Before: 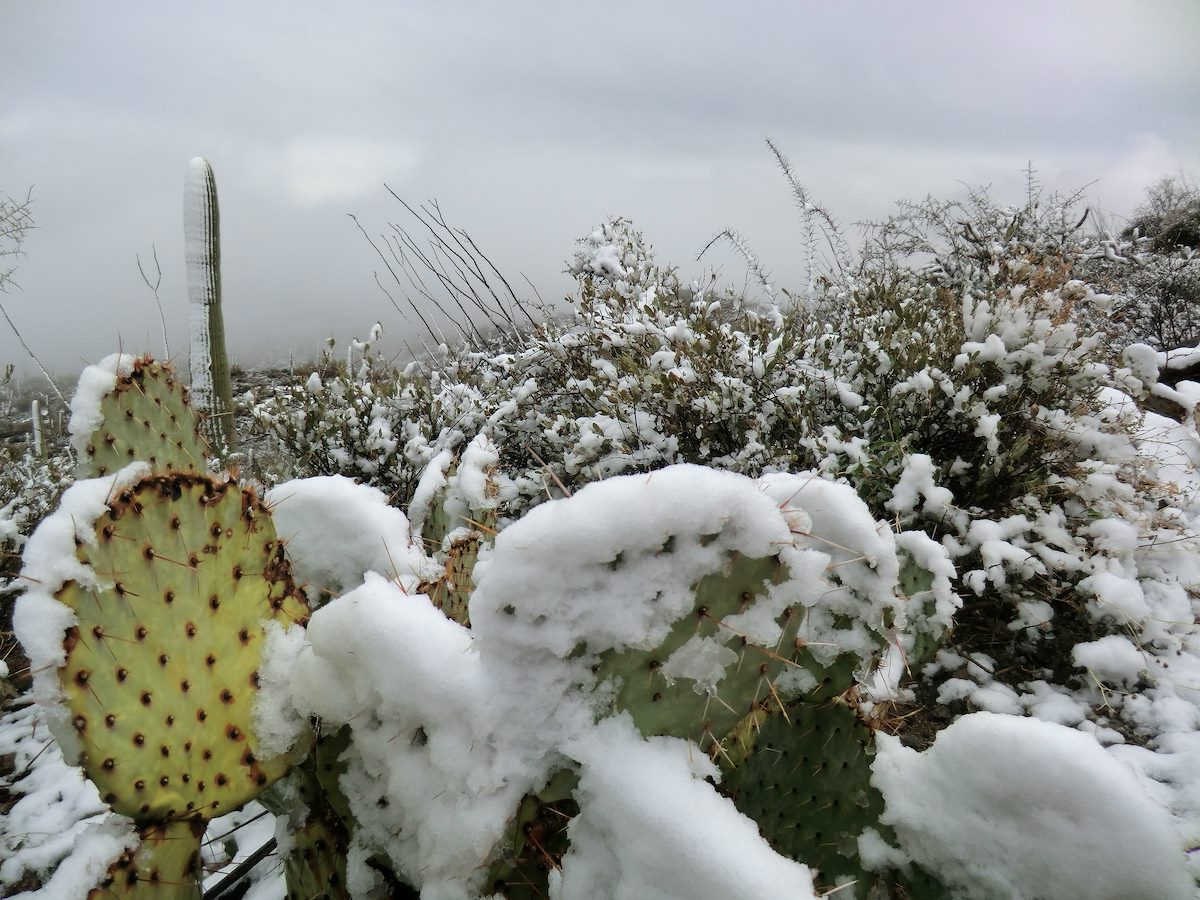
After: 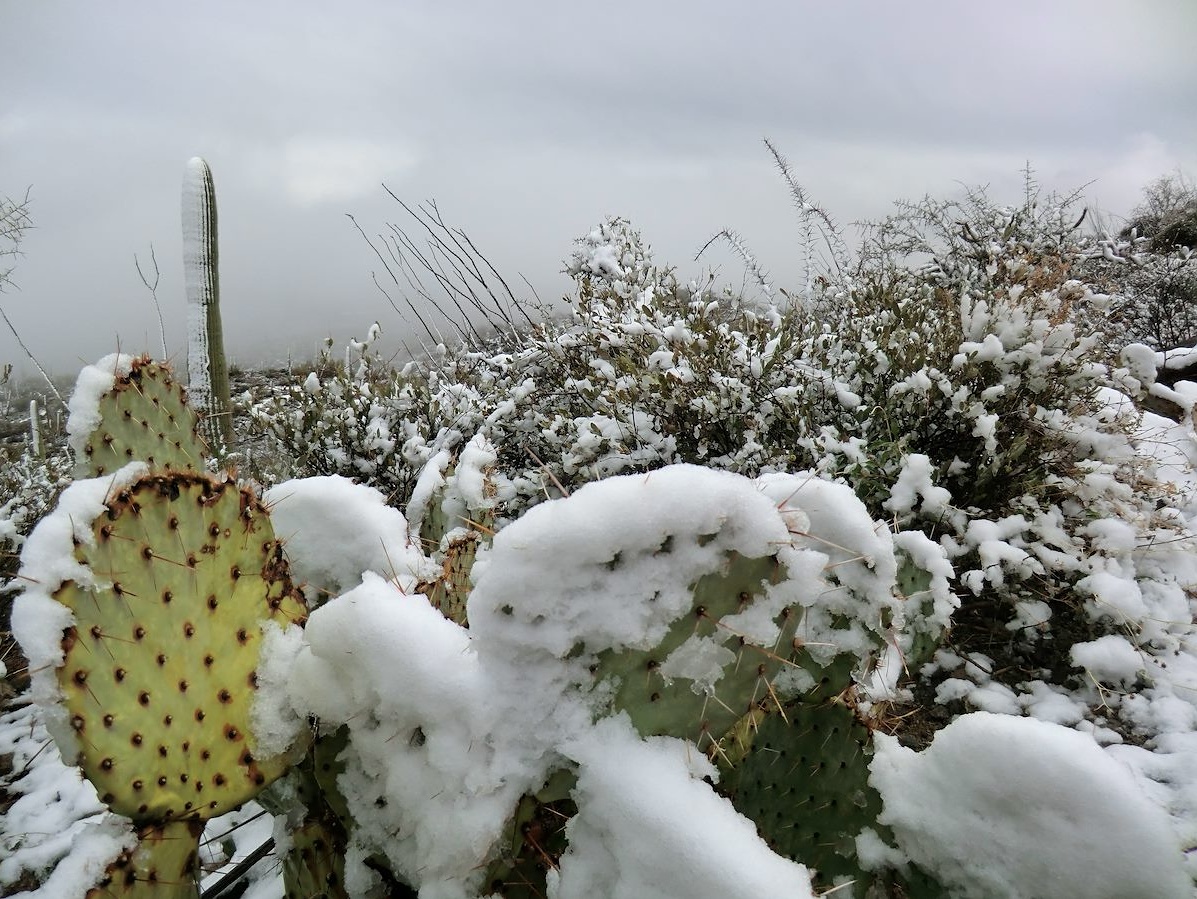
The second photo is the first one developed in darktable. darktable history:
crop and rotate: left 0.182%, bottom 0%
sharpen: amount 0.217
